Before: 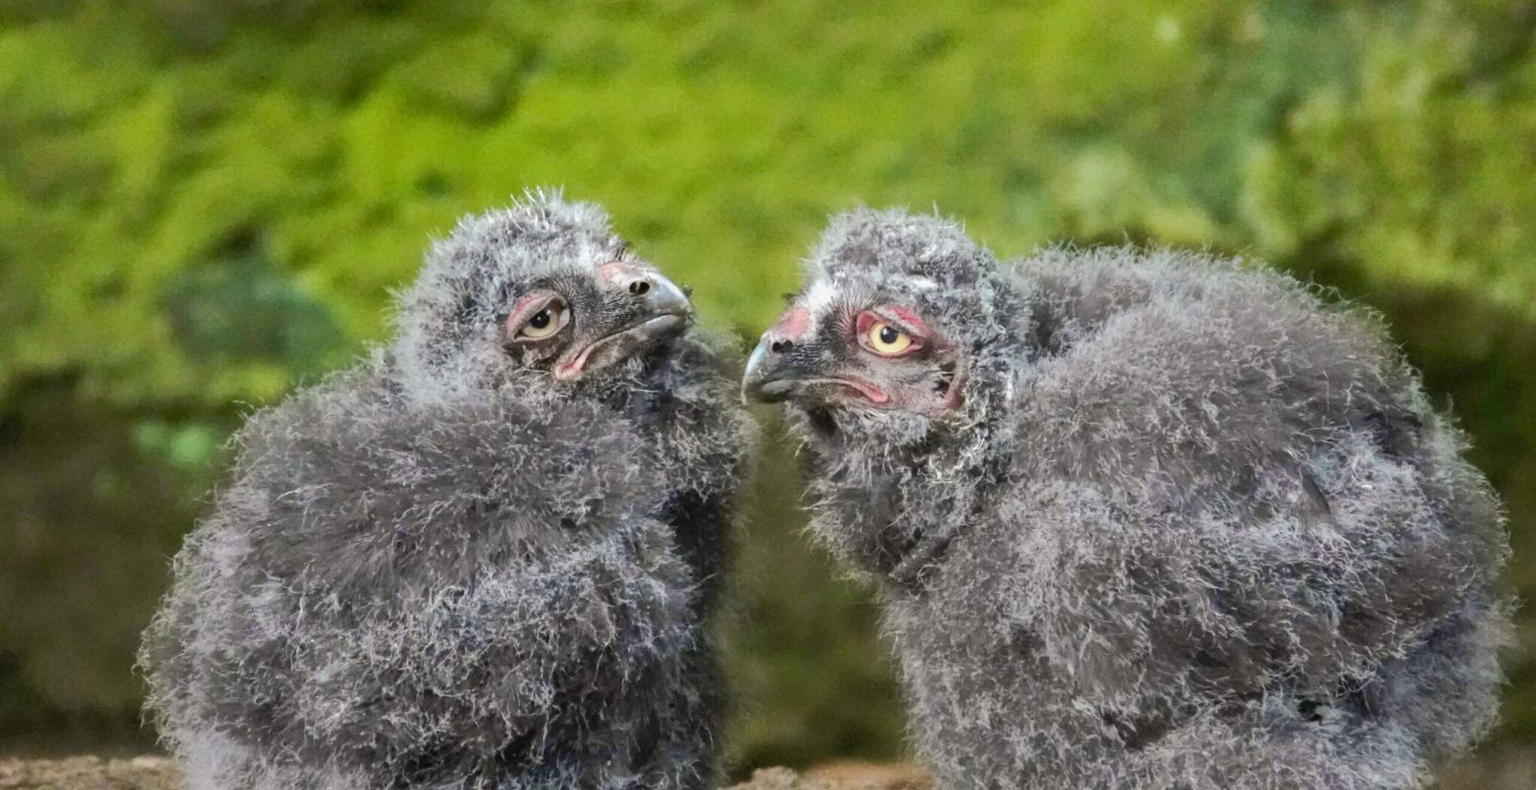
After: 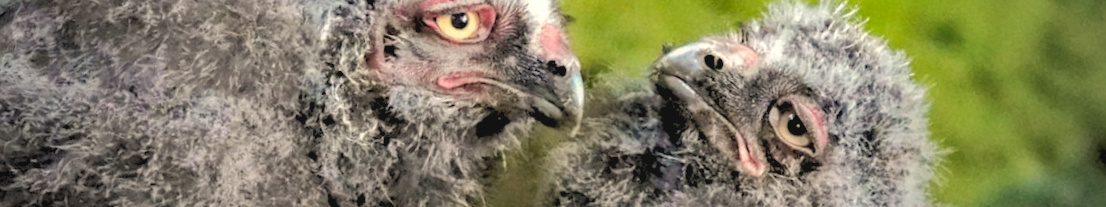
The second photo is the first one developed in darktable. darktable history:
white balance: red 1.045, blue 0.932
vignetting: fall-off start 97%, fall-off radius 100%, width/height ratio 0.609, unbound false
exposure: exposure 0.197 EV, compensate highlight preservation false
contrast brightness saturation: contrast -0.11
rgb levels: levels [[0.029, 0.461, 0.922], [0, 0.5, 1], [0, 0.5, 1]]
rotate and perspective: rotation -4.2°, shear 0.006, automatic cropping off
haze removal: compatibility mode true, adaptive false
crop and rotate: angle 16.12°, top 30.835%, bottom 35.653%
